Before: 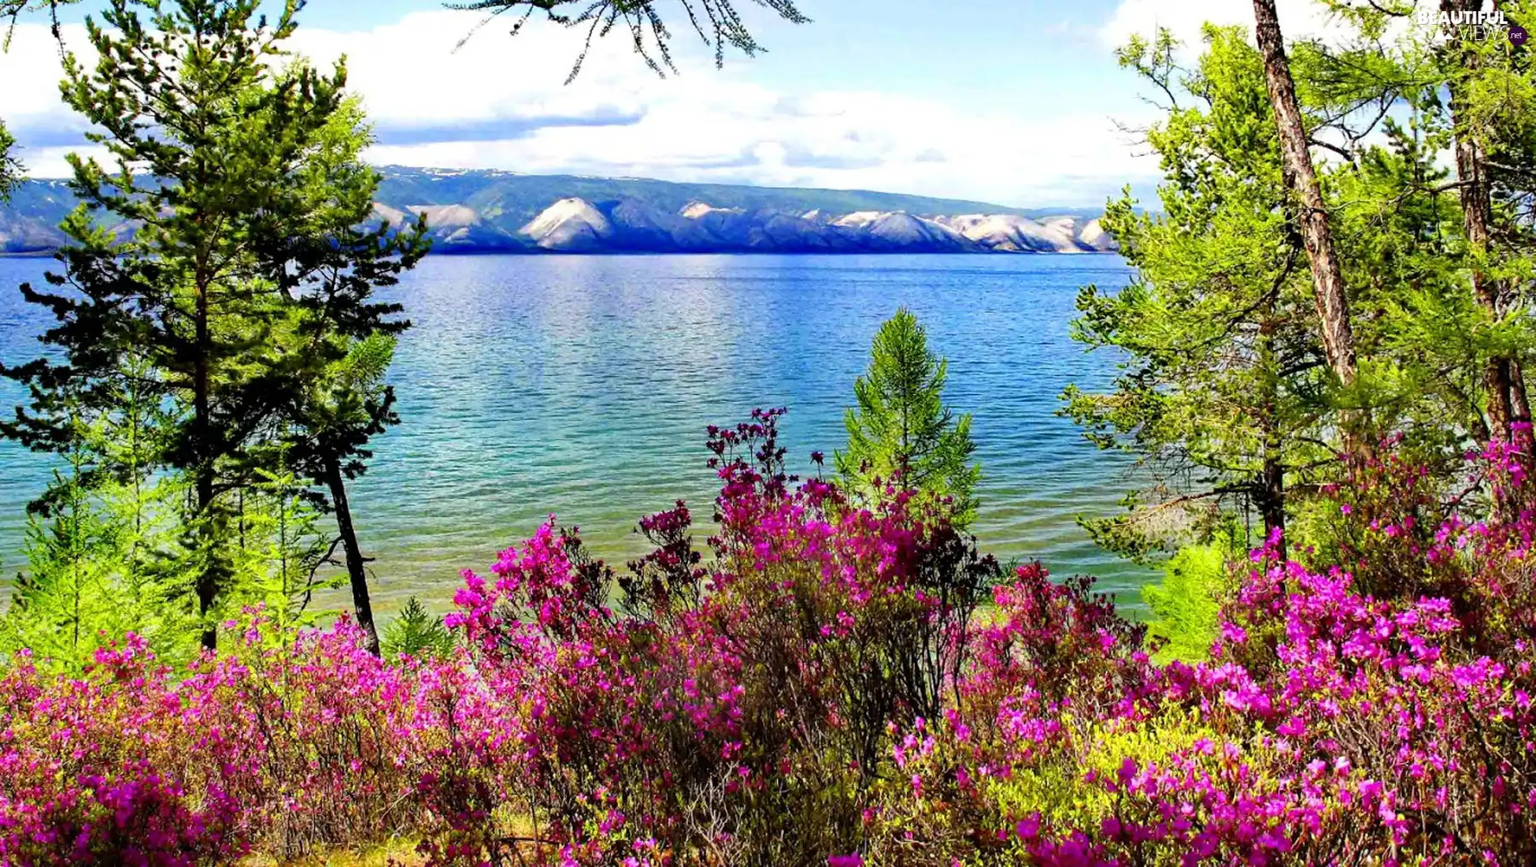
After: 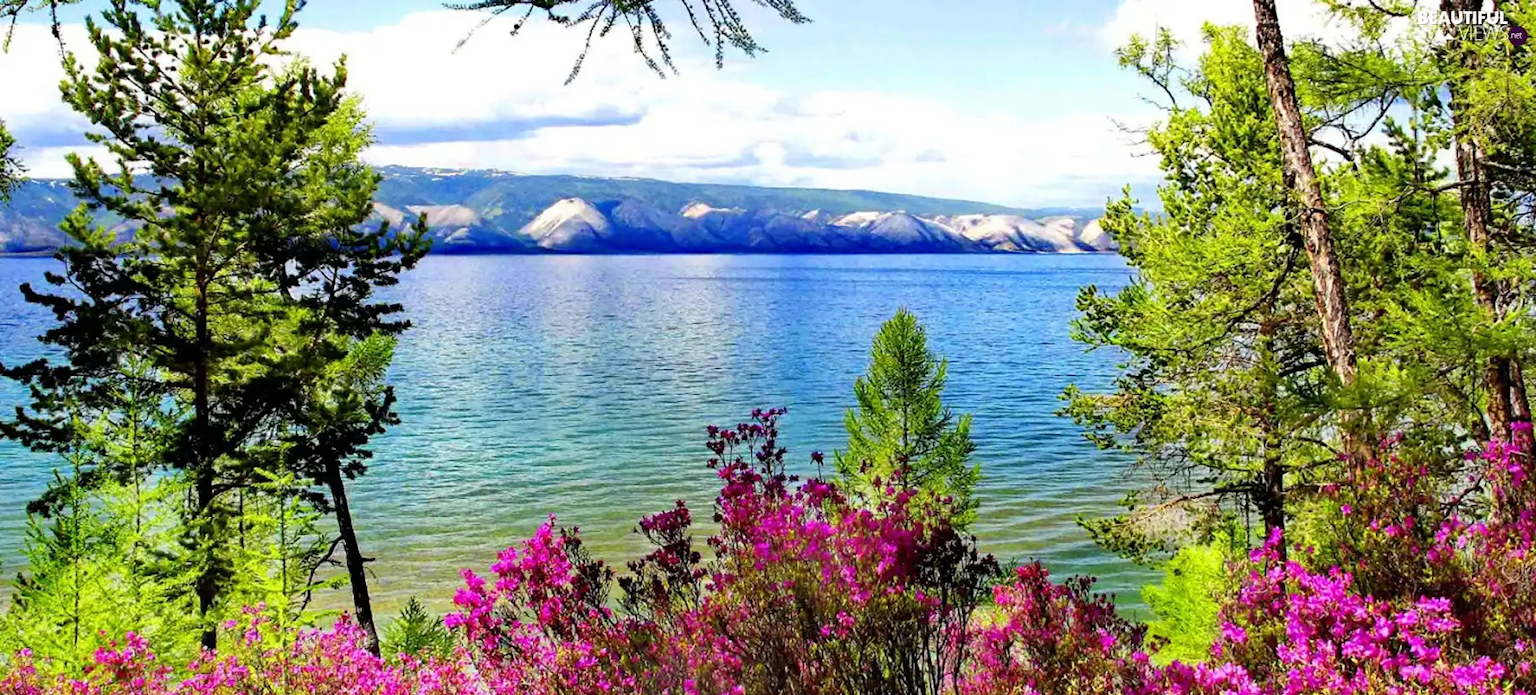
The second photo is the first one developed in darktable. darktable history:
crop: bottom 19.694%
